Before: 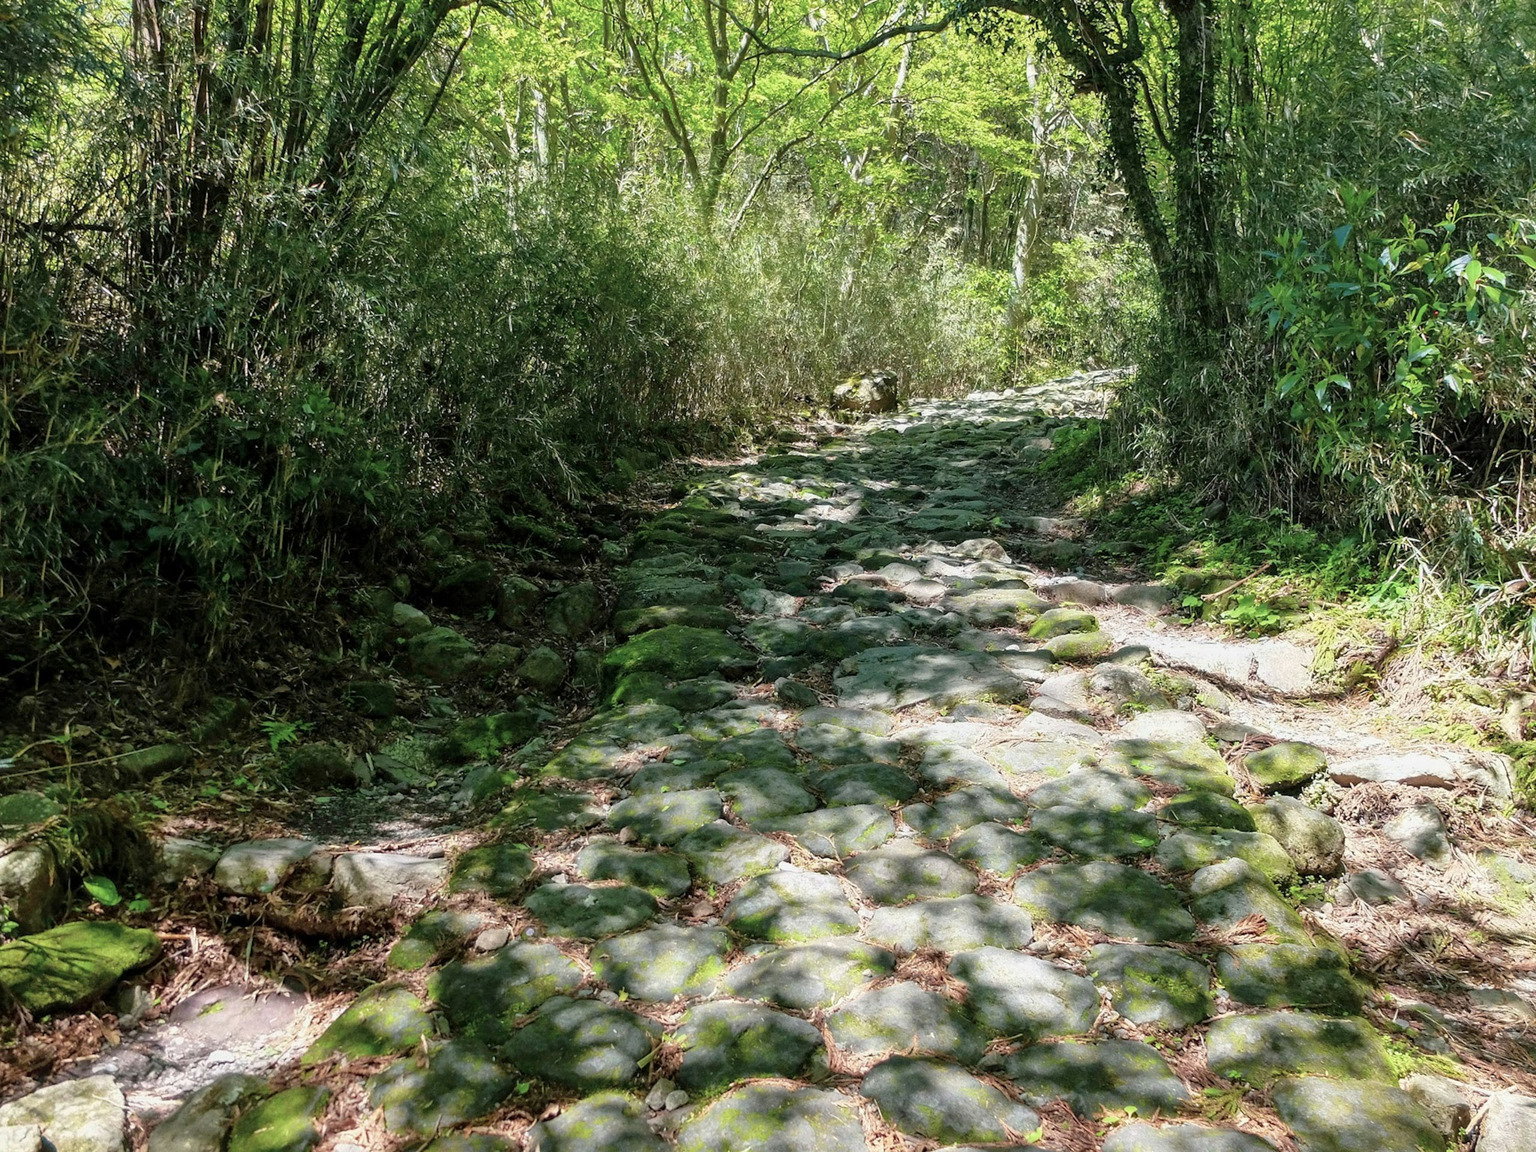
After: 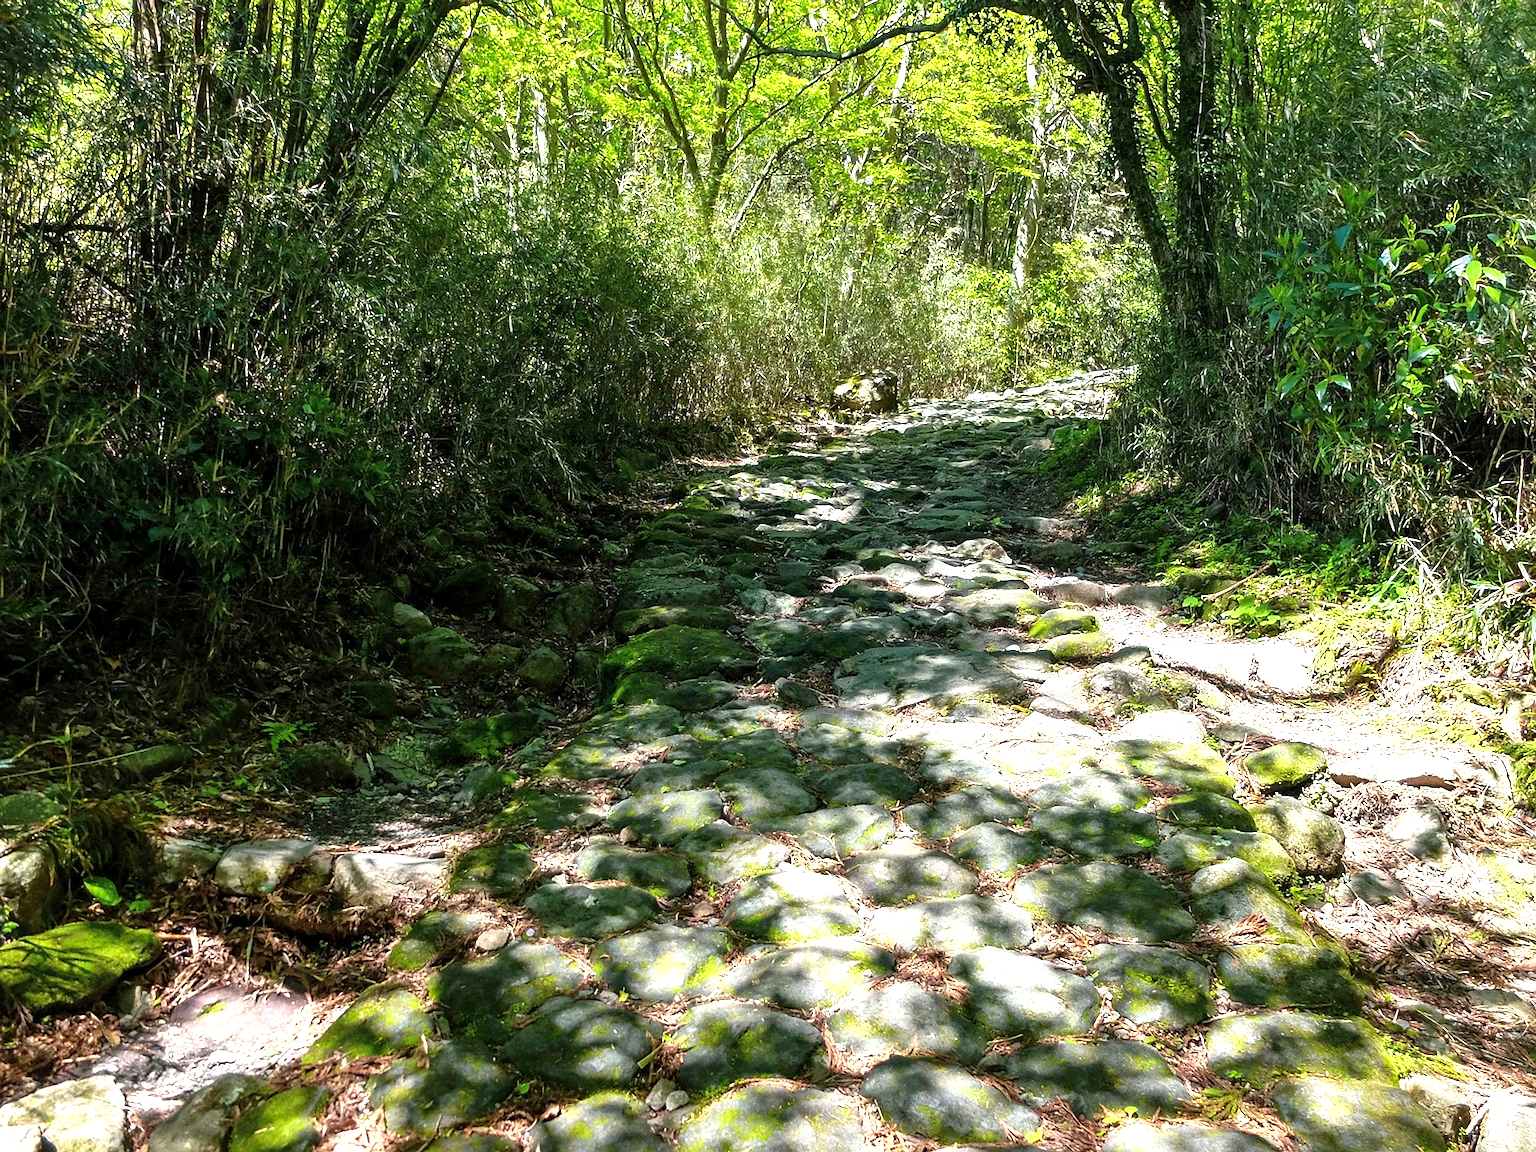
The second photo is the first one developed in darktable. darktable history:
sharpen: on, module defaults
color balance rgb: perceptual saturation grading › global saturation 24.914%, perceptual brilliance grading › global brilliance 21.896%, perceptual brilliance grading › shadows -34.711%
